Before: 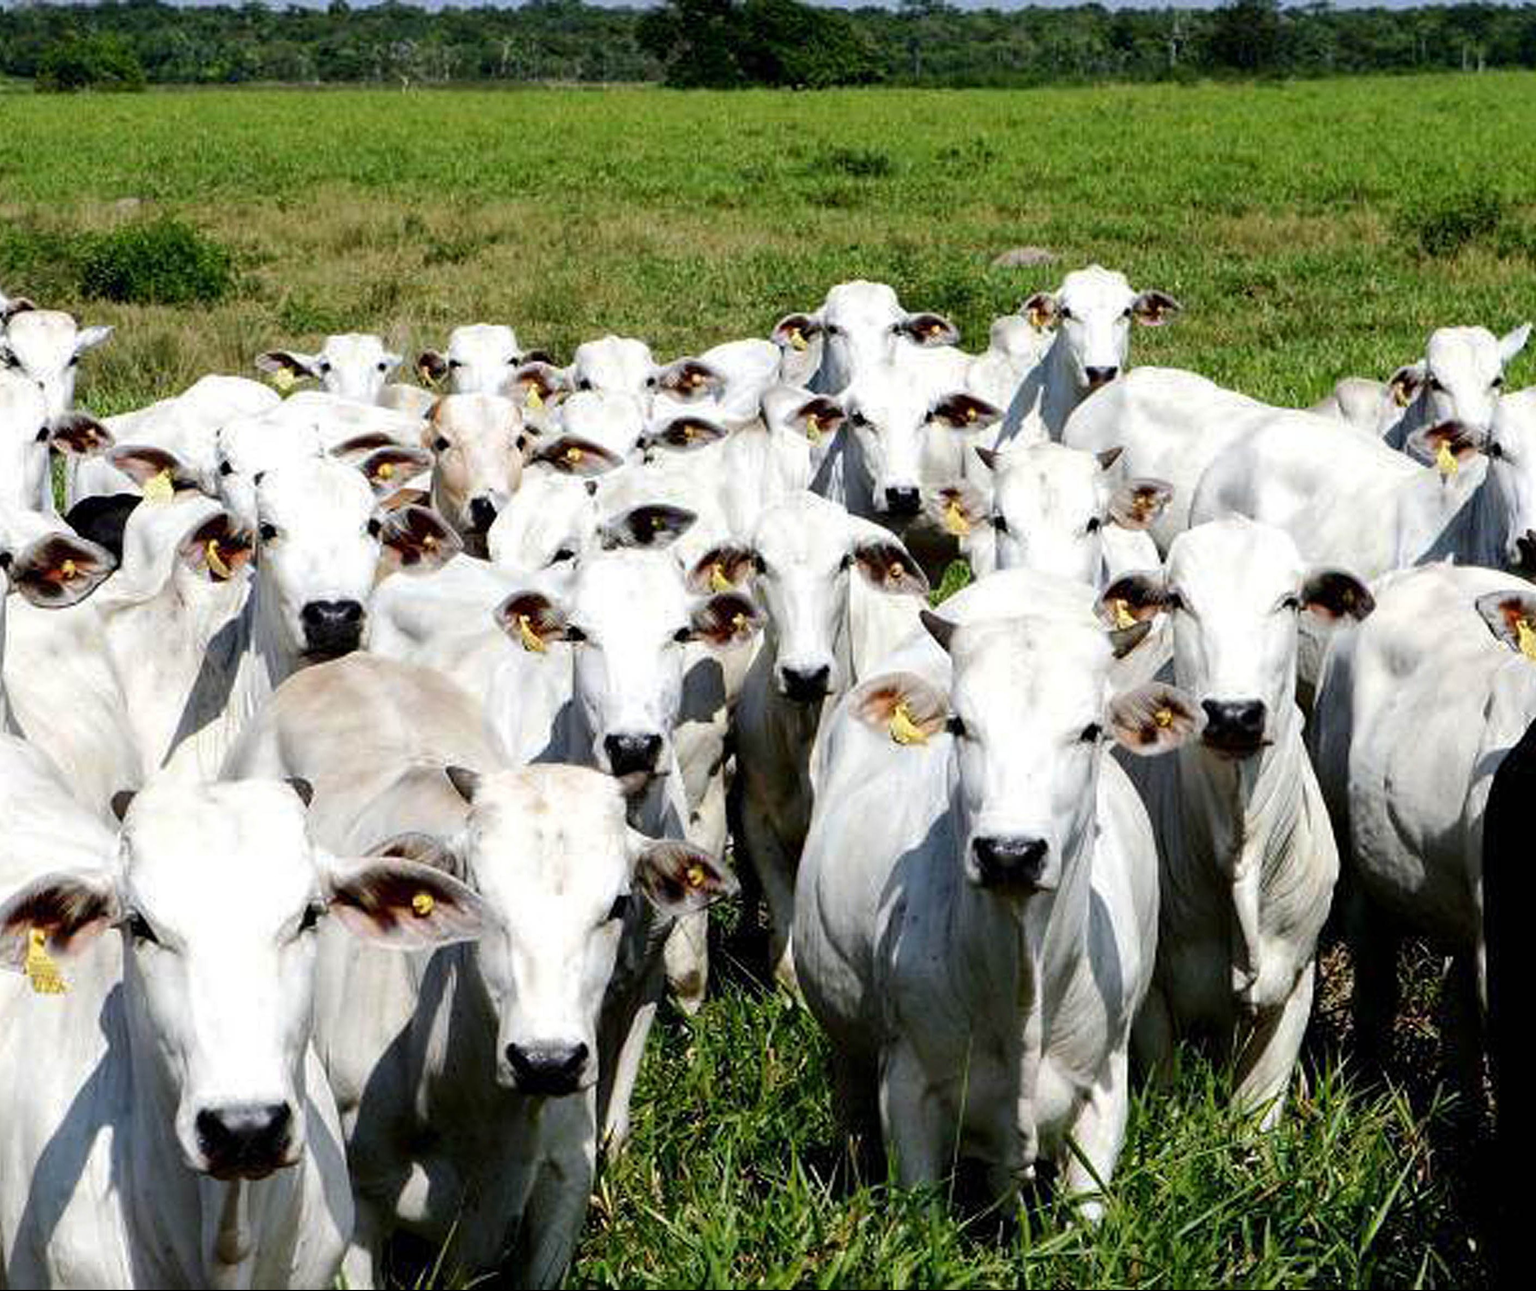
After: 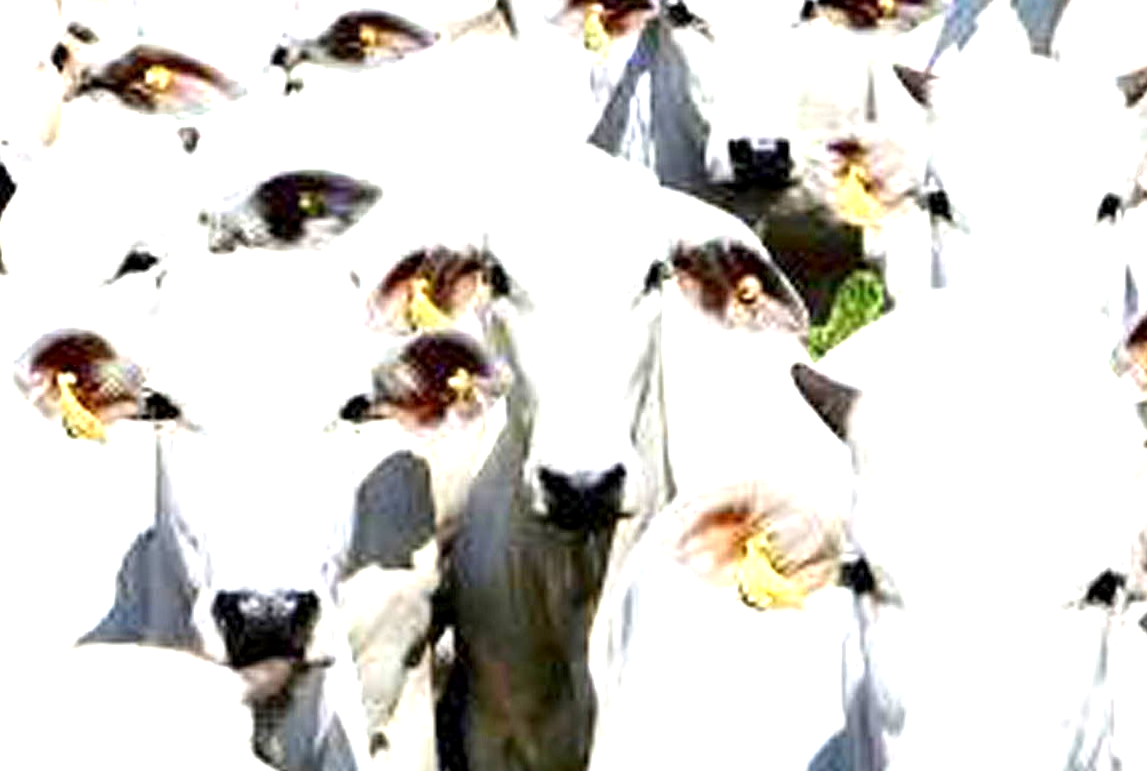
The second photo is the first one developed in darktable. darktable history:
exposure: black level correction 0.001, exposure 1.132 EV, compensate highlight preservation false
crop: left 31.783%, top 31.927%, right 27.458%, bottom 35.454%
